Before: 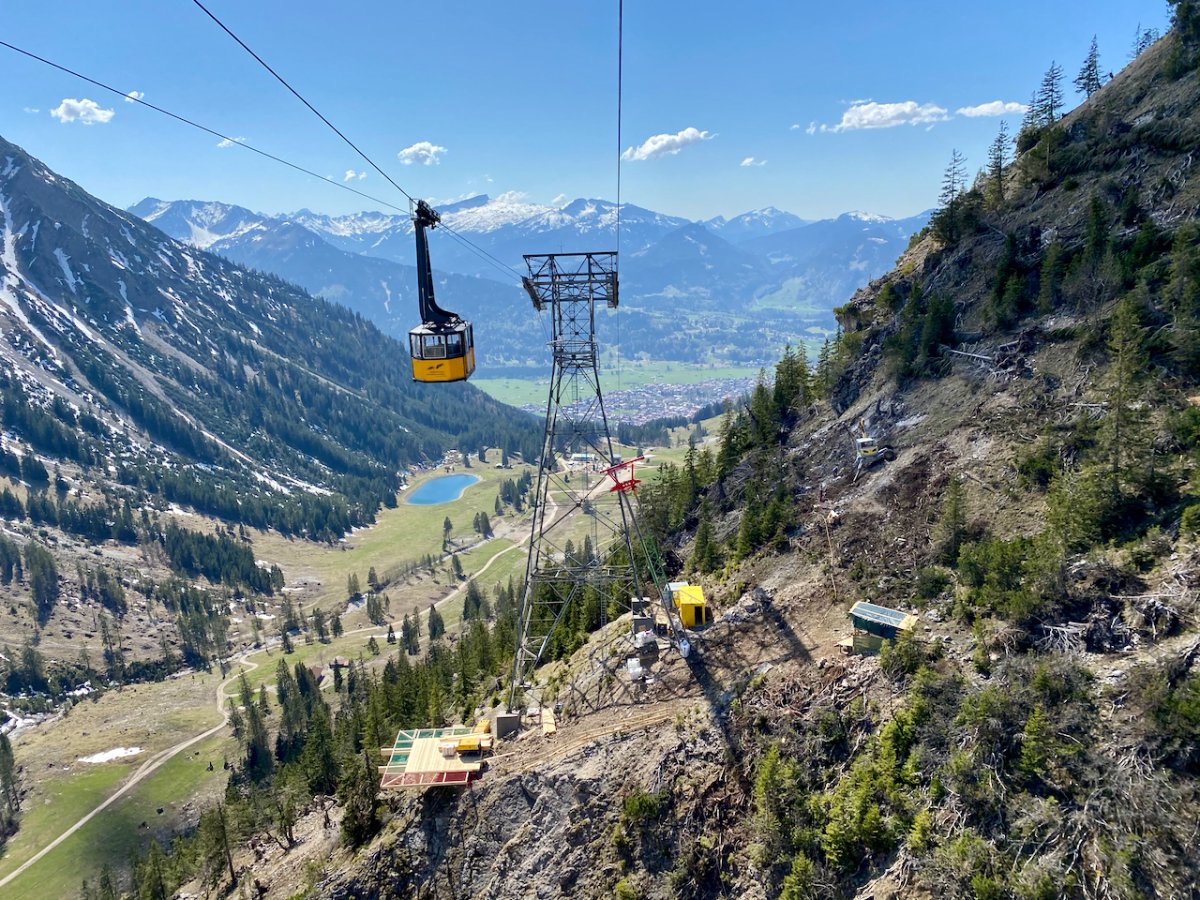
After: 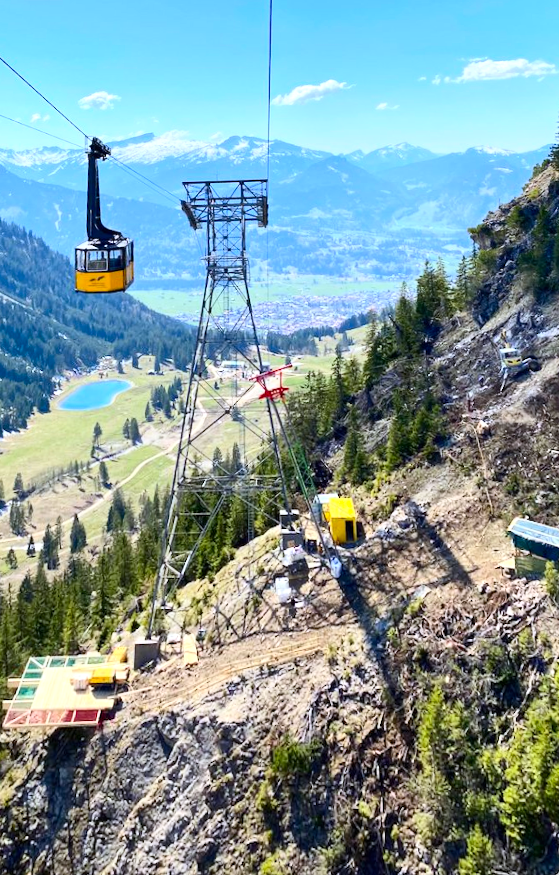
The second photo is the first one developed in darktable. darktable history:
exposure: black level correction 0, exposure 0.3 EV, compensate highlight preservation false
white balance: red 0.983, blue 1.036
crop and rotate: left 22.516%, right 21.234%
rotate and perspective: rotation 0.72°, lens shift (vertical) -0.352, lens shift (horizontal) -0.051, crop left 0.152, crop right 0.859, crop top 0.019, crop bottom 0.964
contrast brightness saturation: contrast 0.23, brightness 0.1, saturation 0.29
